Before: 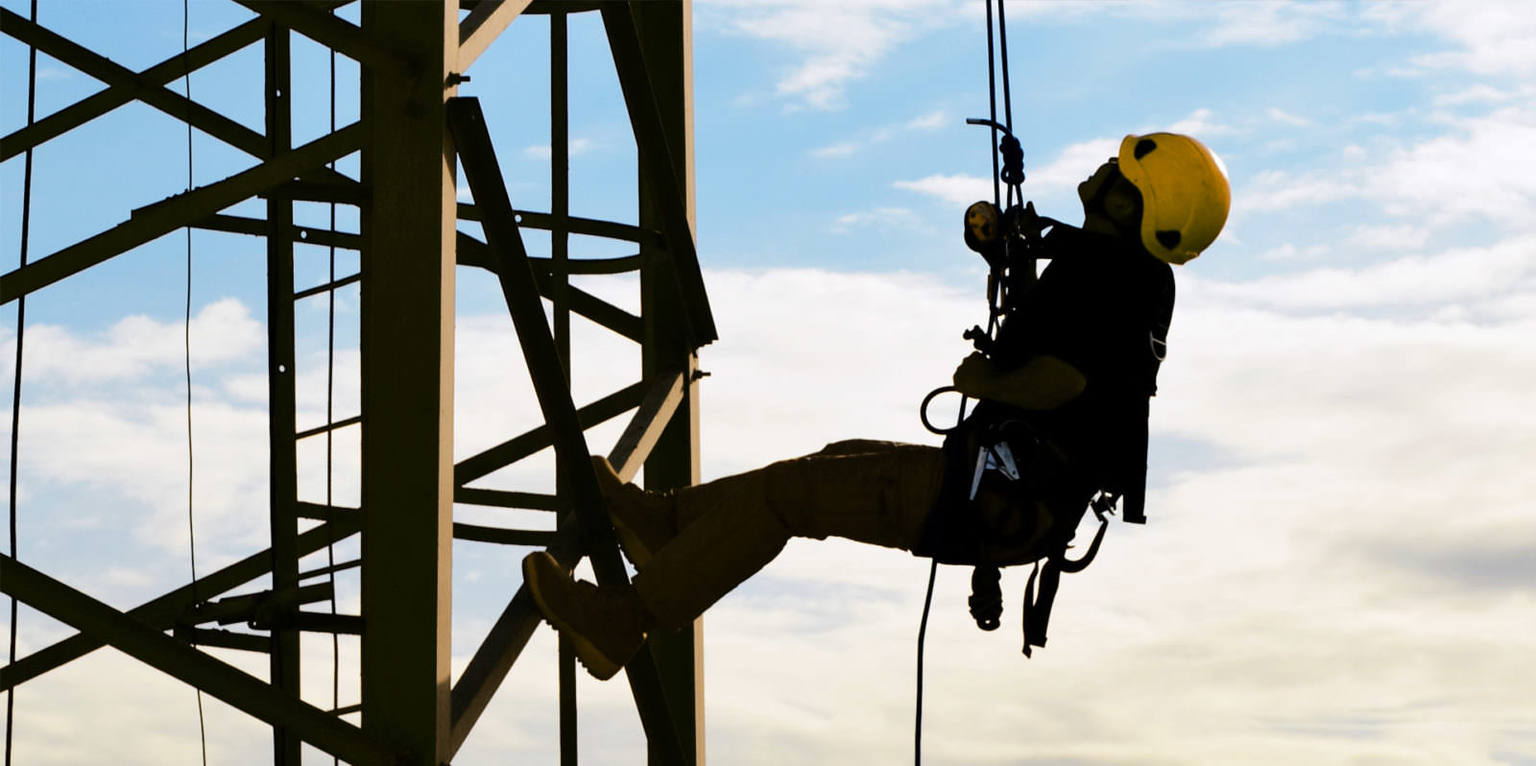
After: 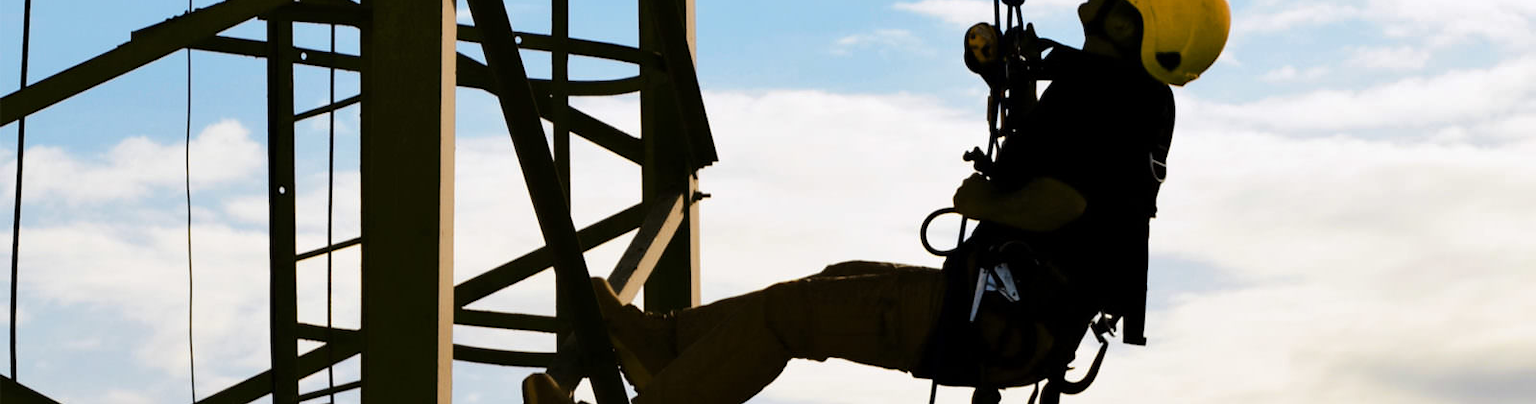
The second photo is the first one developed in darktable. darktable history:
crop and rotate: top 23.354%, bottom 23.818%
